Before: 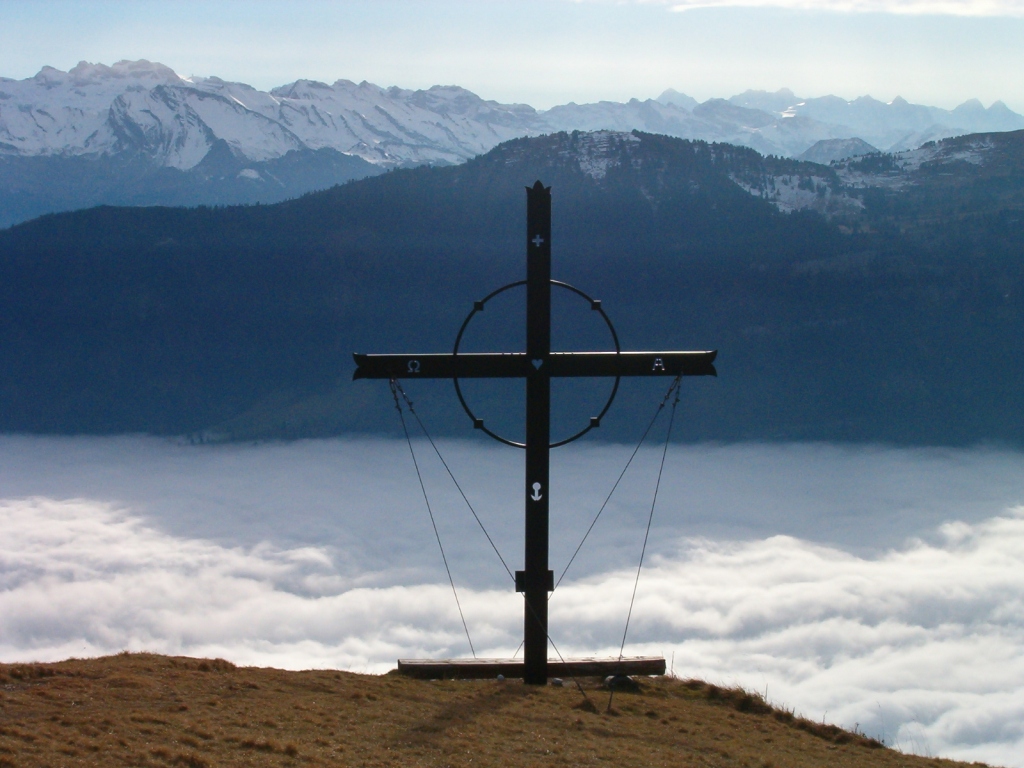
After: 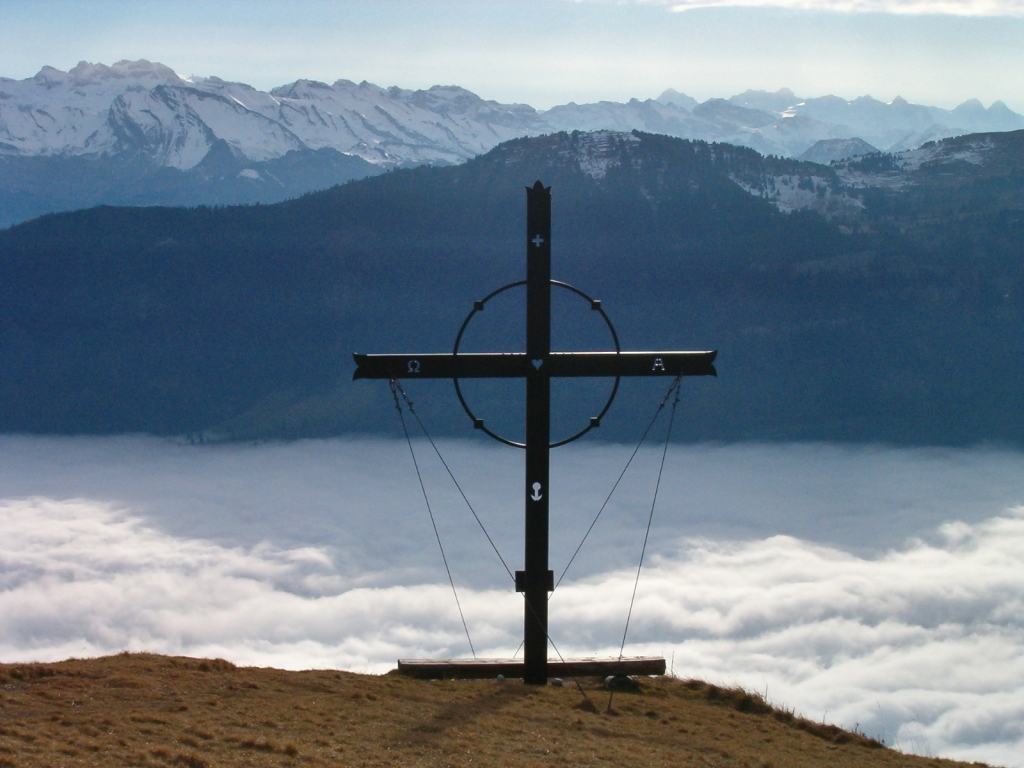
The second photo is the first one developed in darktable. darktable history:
shadows and highlights: shadows 60.32, soften with gaussian
